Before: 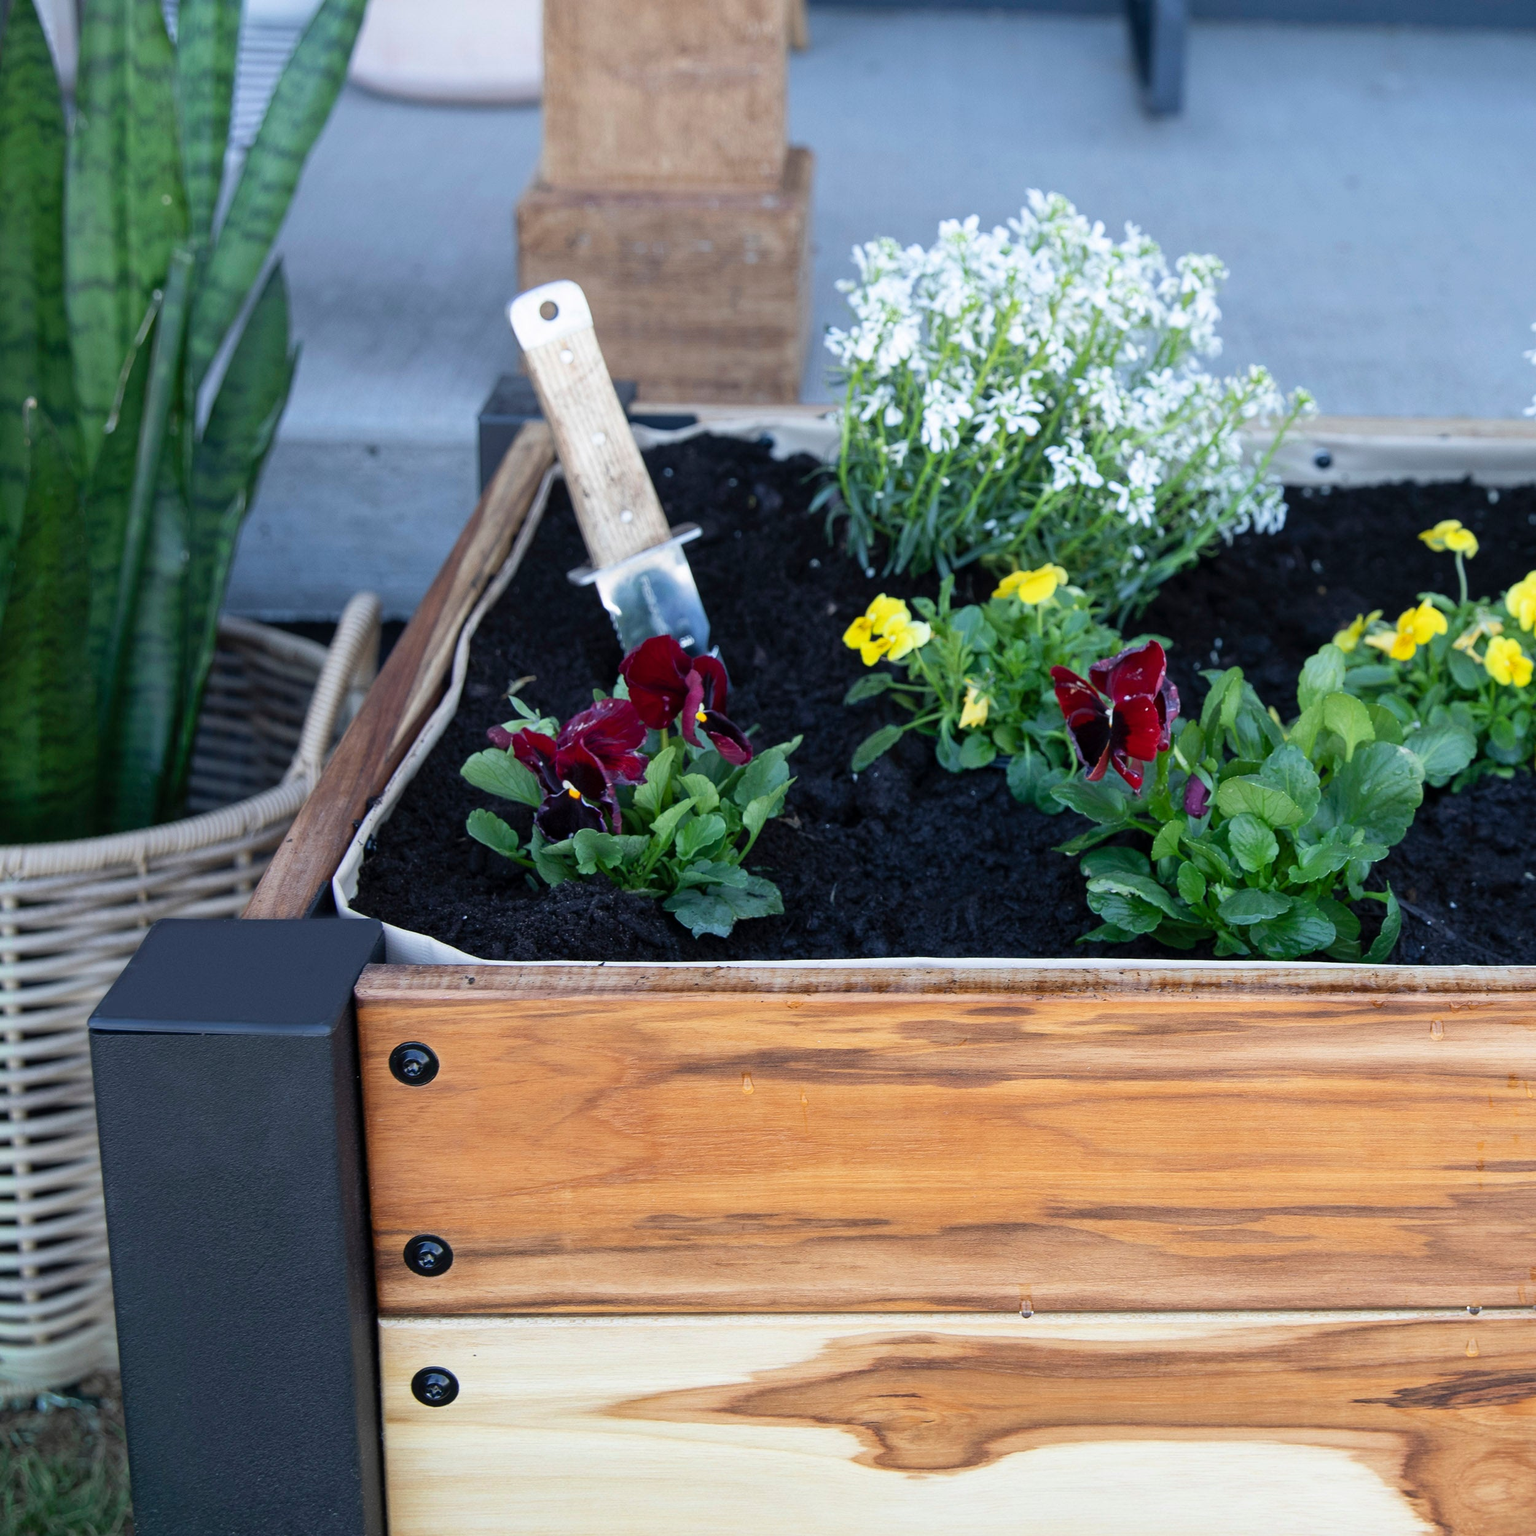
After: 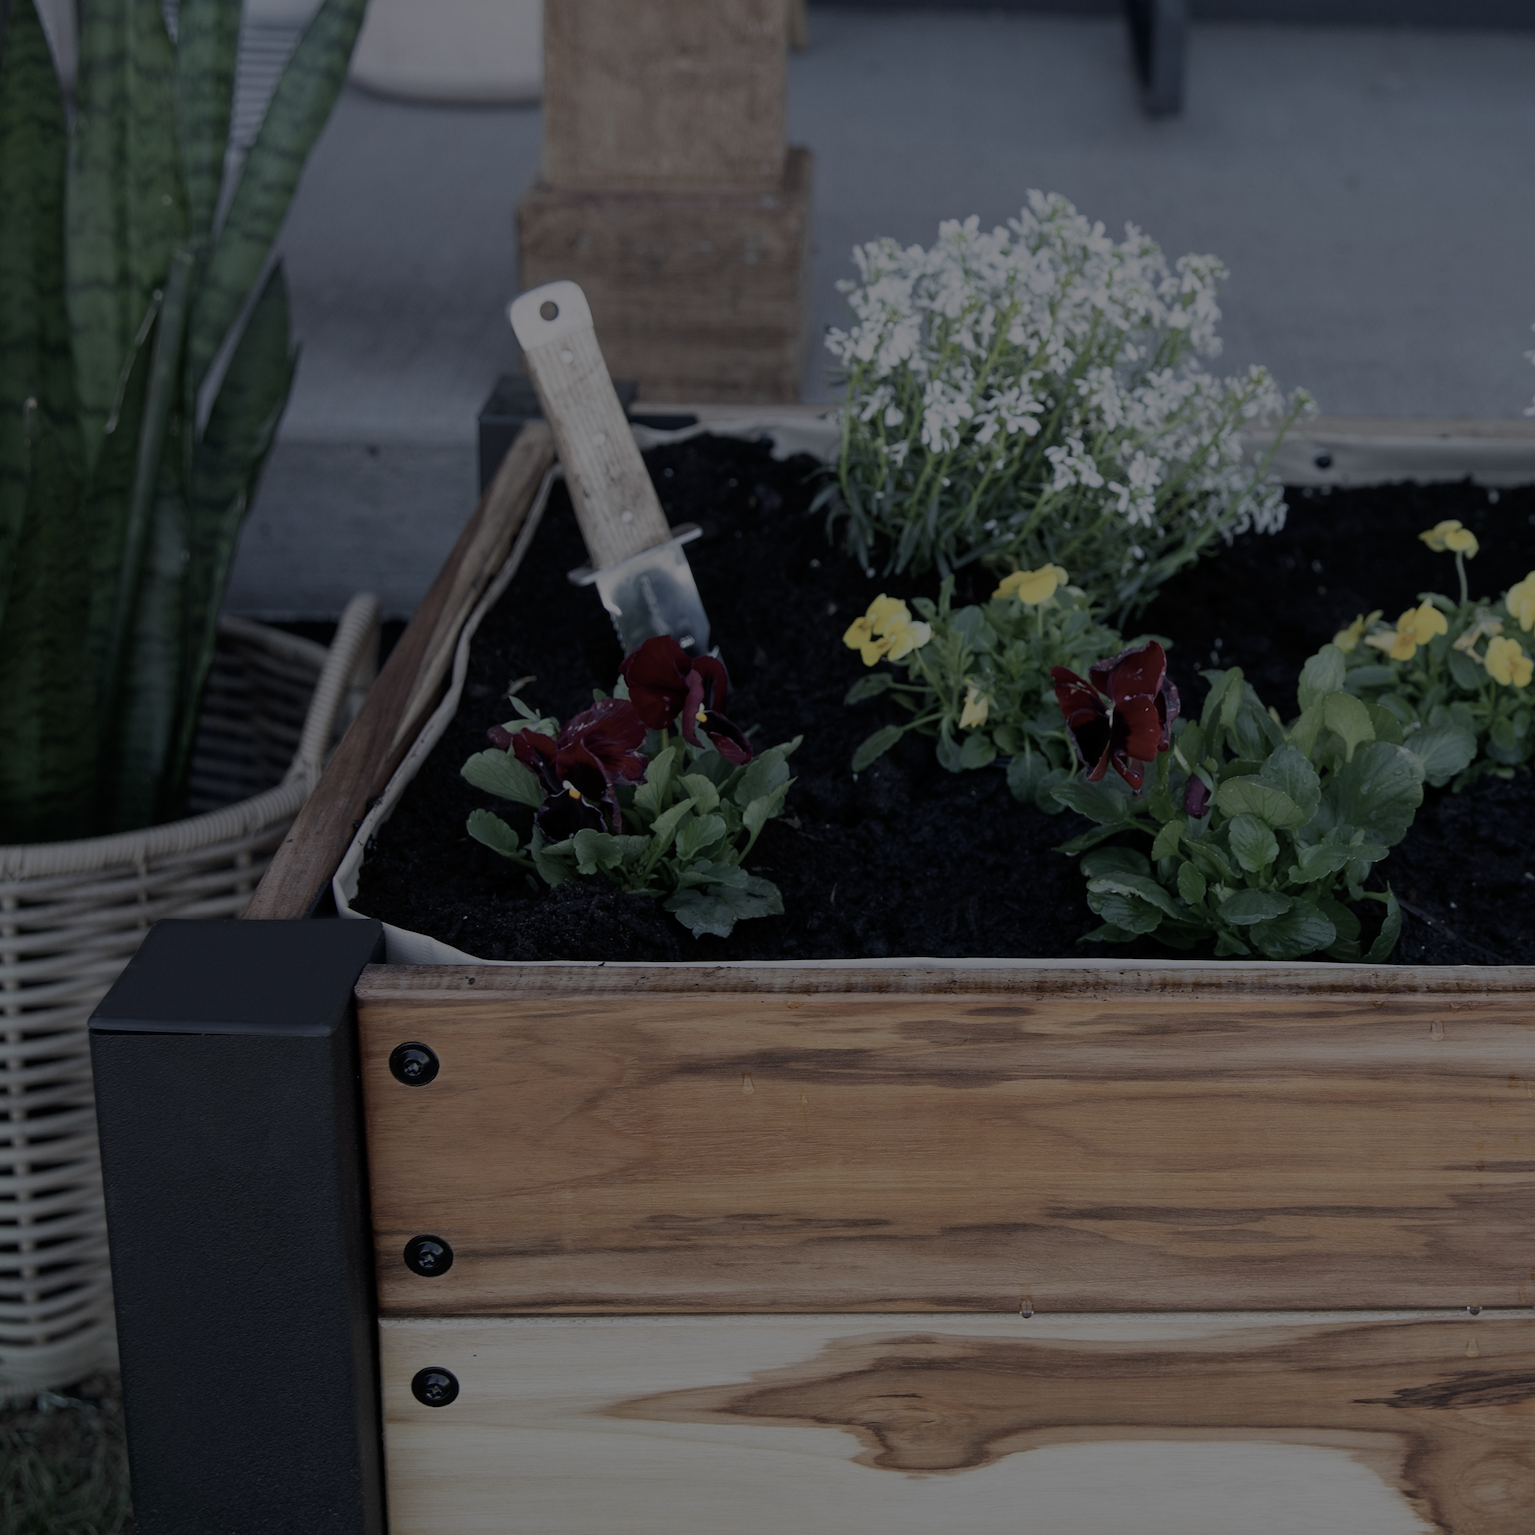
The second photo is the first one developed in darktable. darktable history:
white balance: red 1.009, blue 1.027
exposure: exposure -2.002 EV, compensate highlight preservation false
color zones: curves: ch1 [(0, 0.292) (0.001, 0.292) (0.2, 0.264) (0.4, 0.248) (0.6, 0.248) (0.8, 0.264) (0.999, 0.292) (1, 0.292)]
